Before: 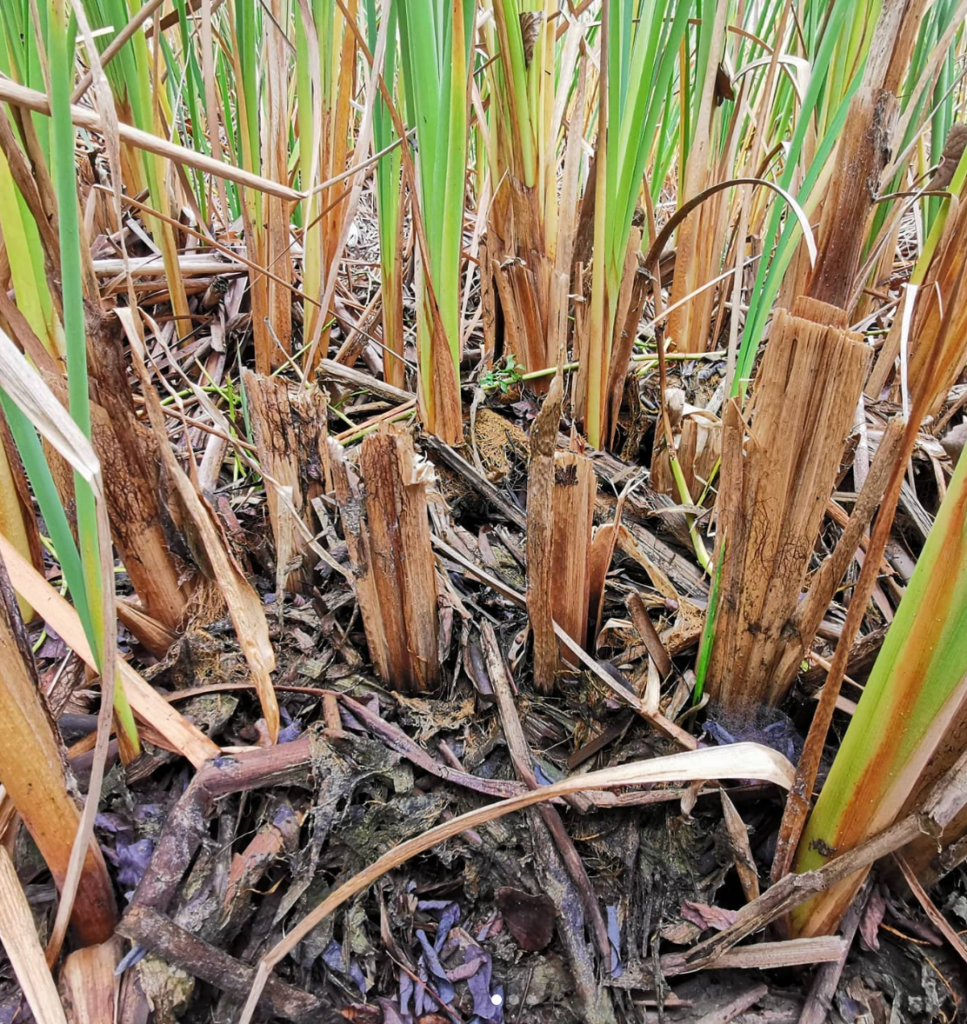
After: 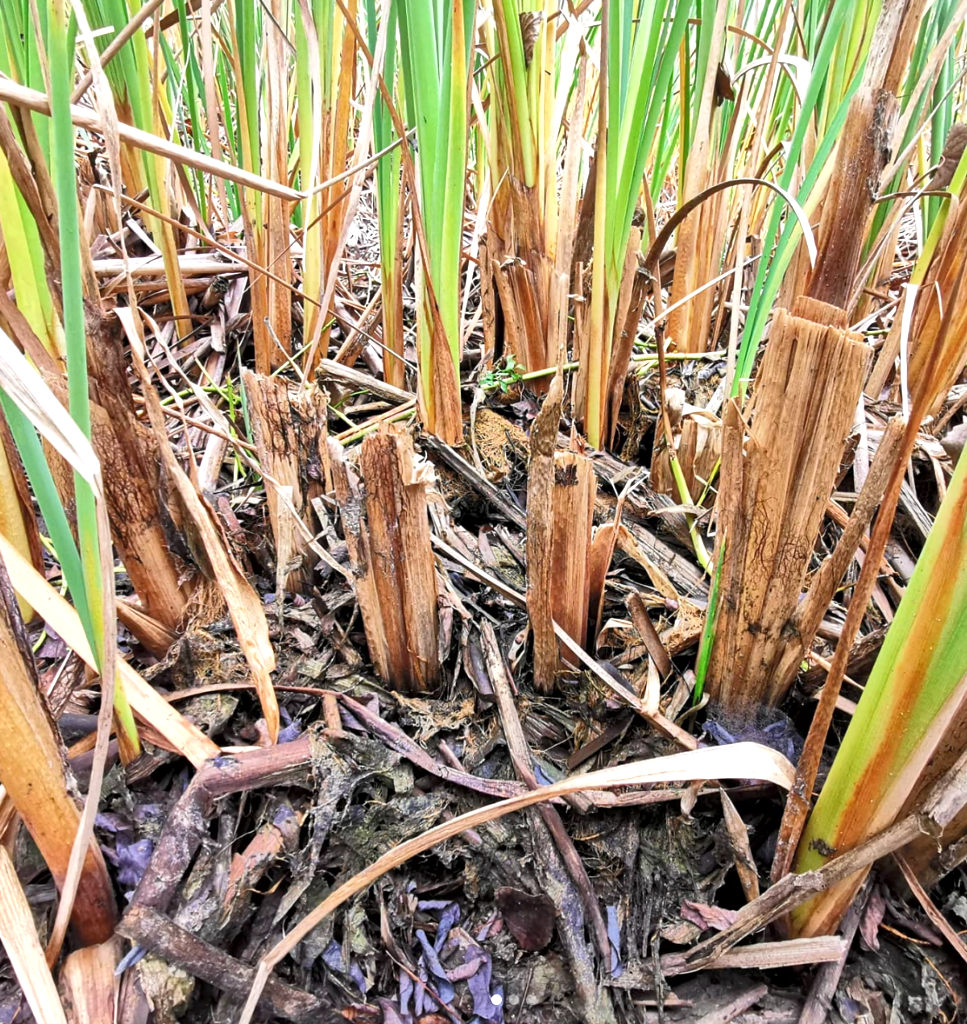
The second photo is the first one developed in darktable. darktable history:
local contrast: mode bilateral grid, contrast 20, coarseness 50, detail 132%, midtone range 0.2
exposure: black level correction 0.001, exposure 0.5 EV, compensate exposure bias true, compensate highlight preservation false
white balance: emerald 1
